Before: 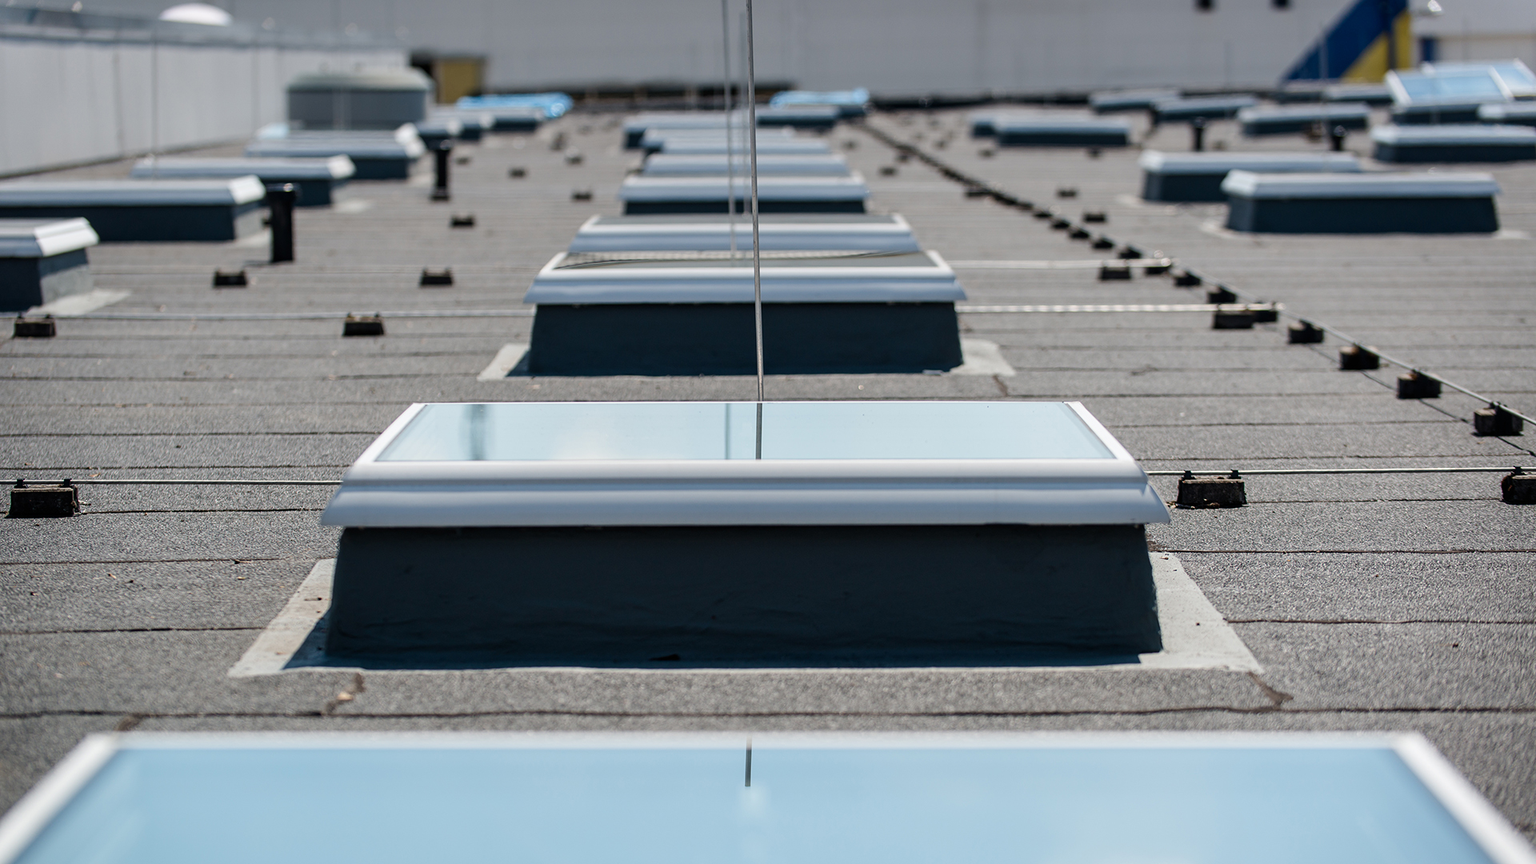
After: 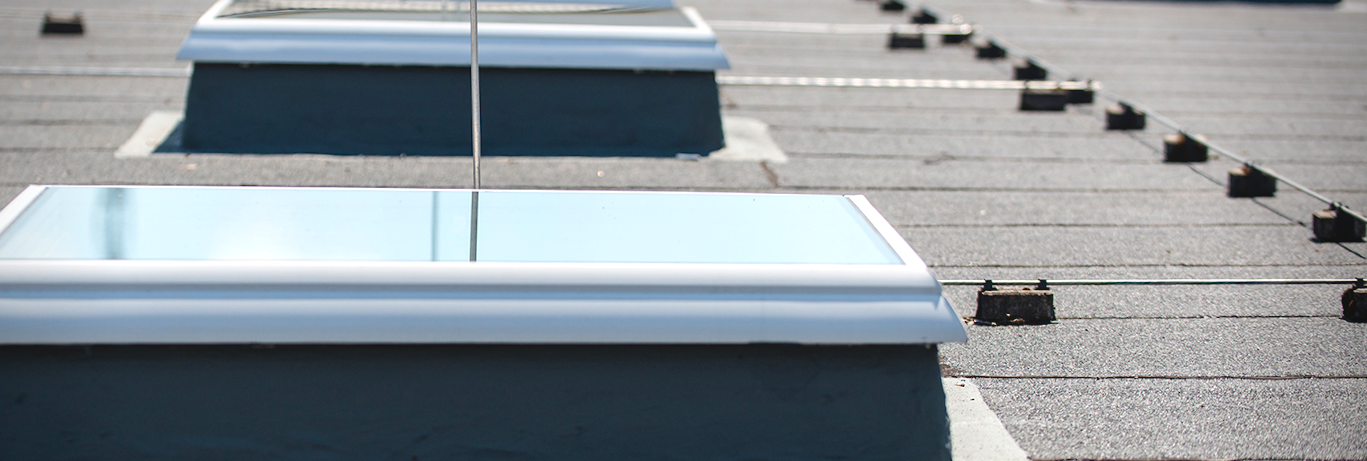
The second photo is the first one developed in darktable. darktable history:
exposure: exposure 0.6 EV, compensate highlight preservation false
crop and rotate: left 27.938%, top 27.046%, bottom 27.046%
contrast brightness saturation: contrast -0.1, brightness 0.05, saturation 0.08
vignetting: brightness -0.629, saturation -0.007, center (-0.028, 0.239)
rotate and perspective: rotation 0.679°, lens shift (horizontal) 0.136, crop left 0.009, crop right 0.991, crop top 0.078, crop bottom 0.95
